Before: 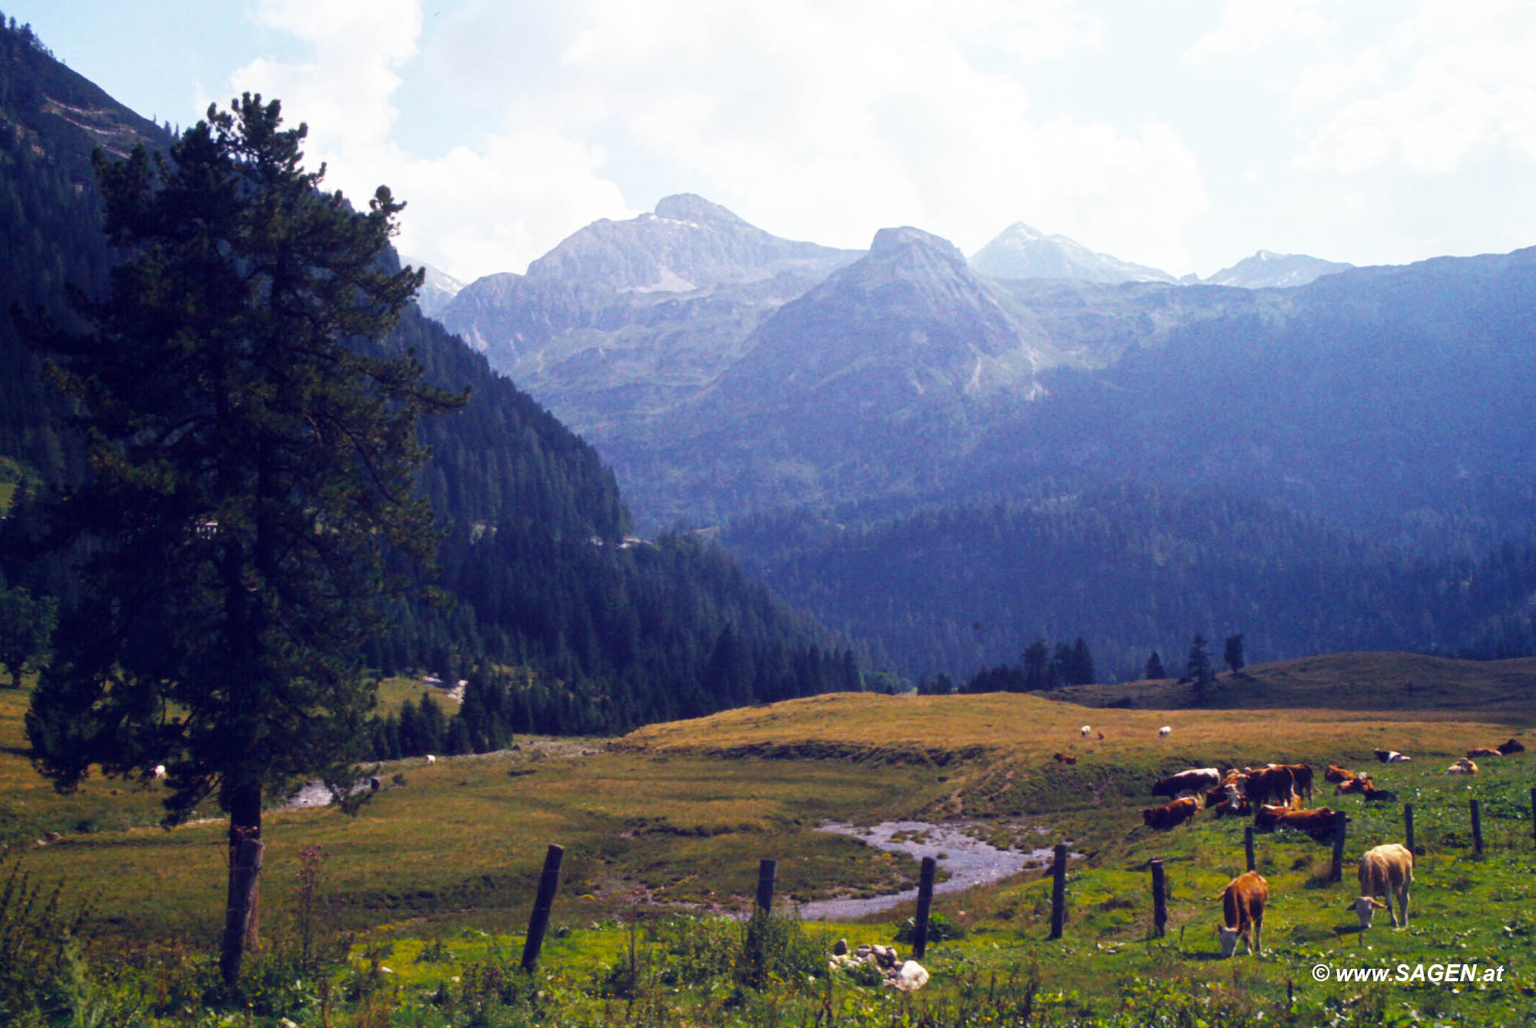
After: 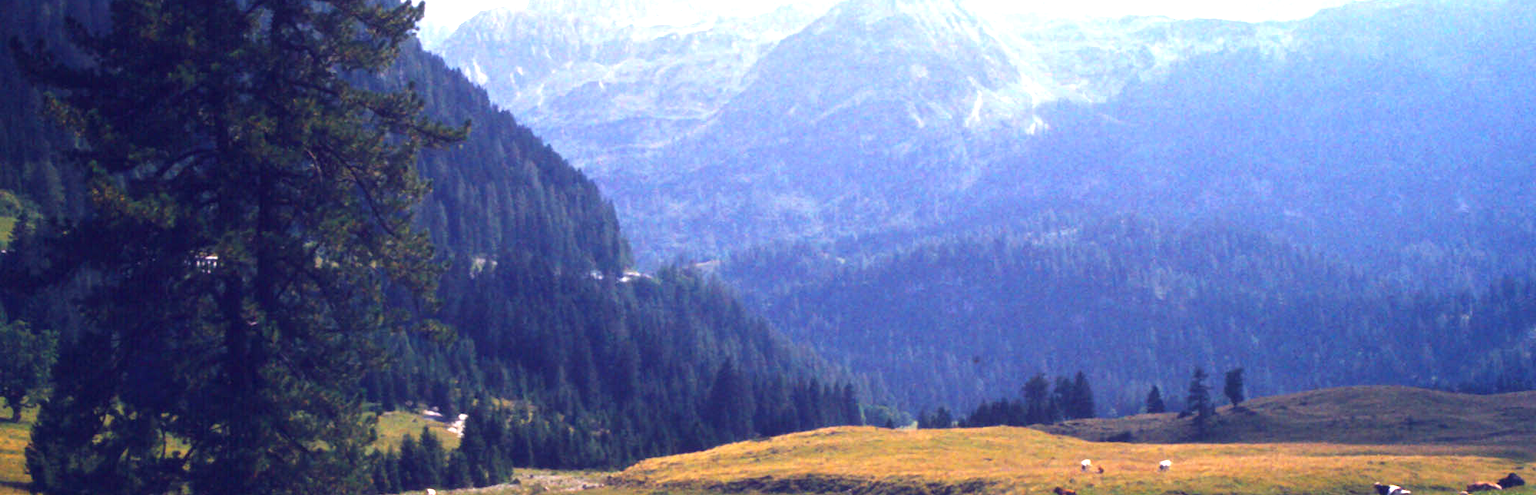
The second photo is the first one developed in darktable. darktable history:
crop and rotate: top 25.951%, bottom 25.868%
exposure: black level correction -0.002, exposure 1.109 EV, compensate exposure bias true, compensate highlight preservation false
